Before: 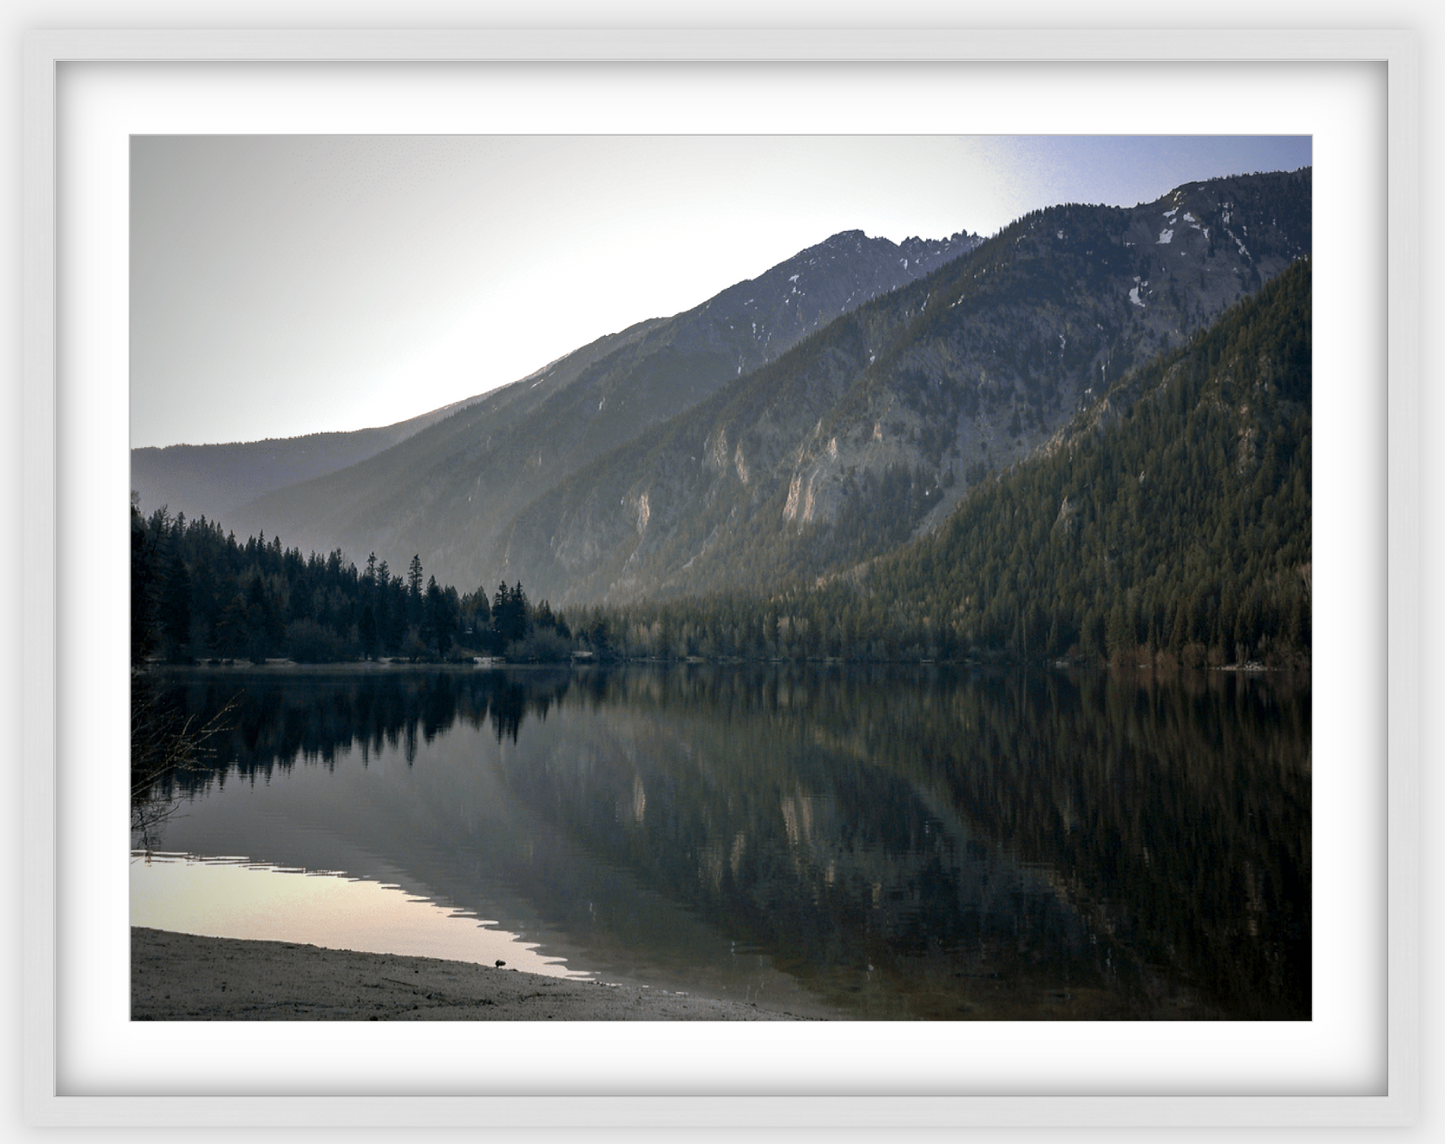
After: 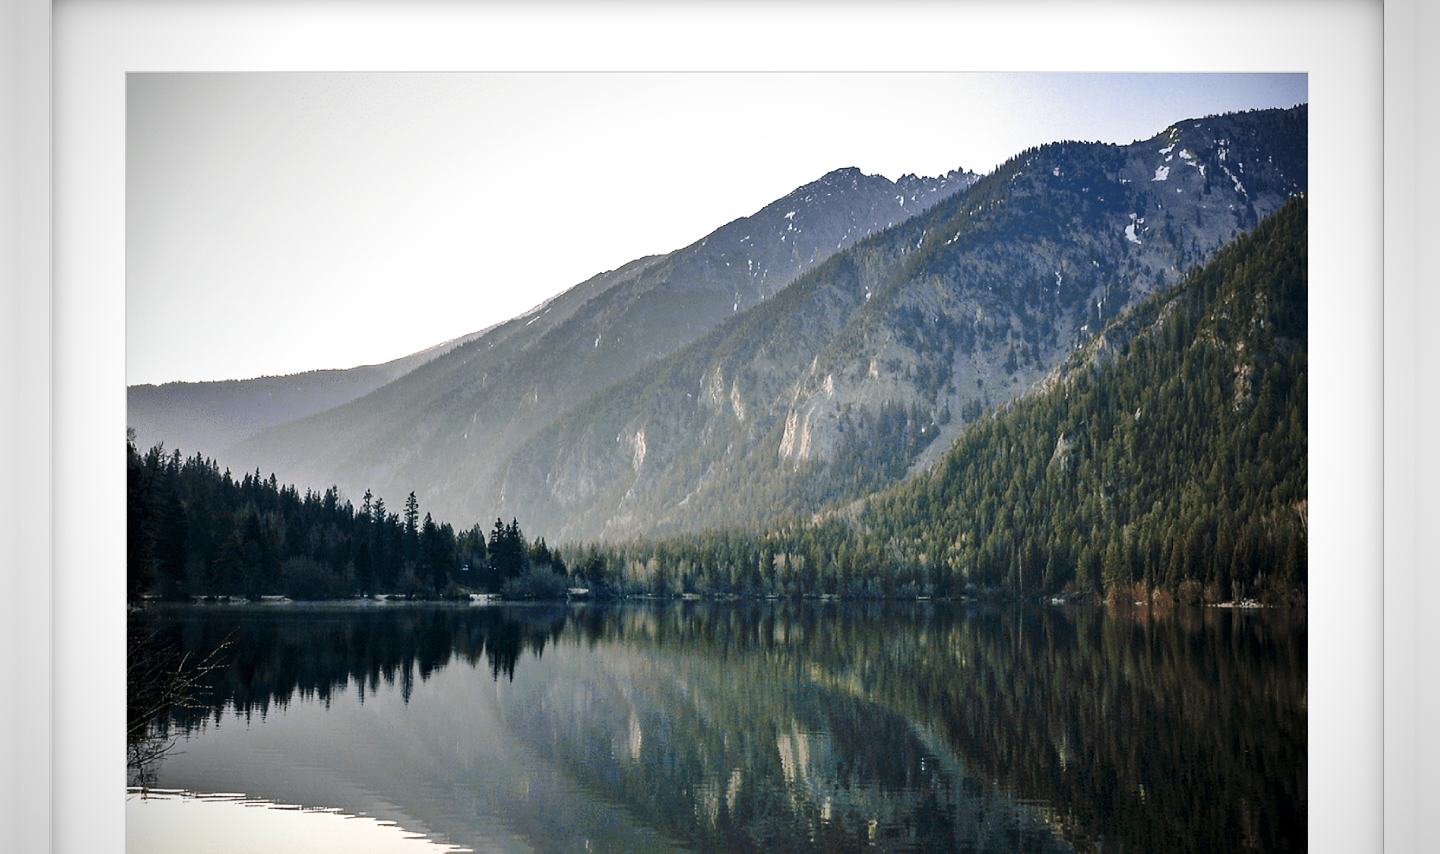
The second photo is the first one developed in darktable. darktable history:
shadows and highlights: low approximation 0.01, soften with gaussian
base curve: curves: ch0 [(0, 0) (0.032, 0.037) (0.105, 0.228) (0.435, 0.76) (0.856, 0.983) (1, 1)], preserve colors none
crop: left 0.286%, top 5.56%, bottom 19.737%
sharpen: radius 0.979, amount 0.61
vignetting: unbound false
